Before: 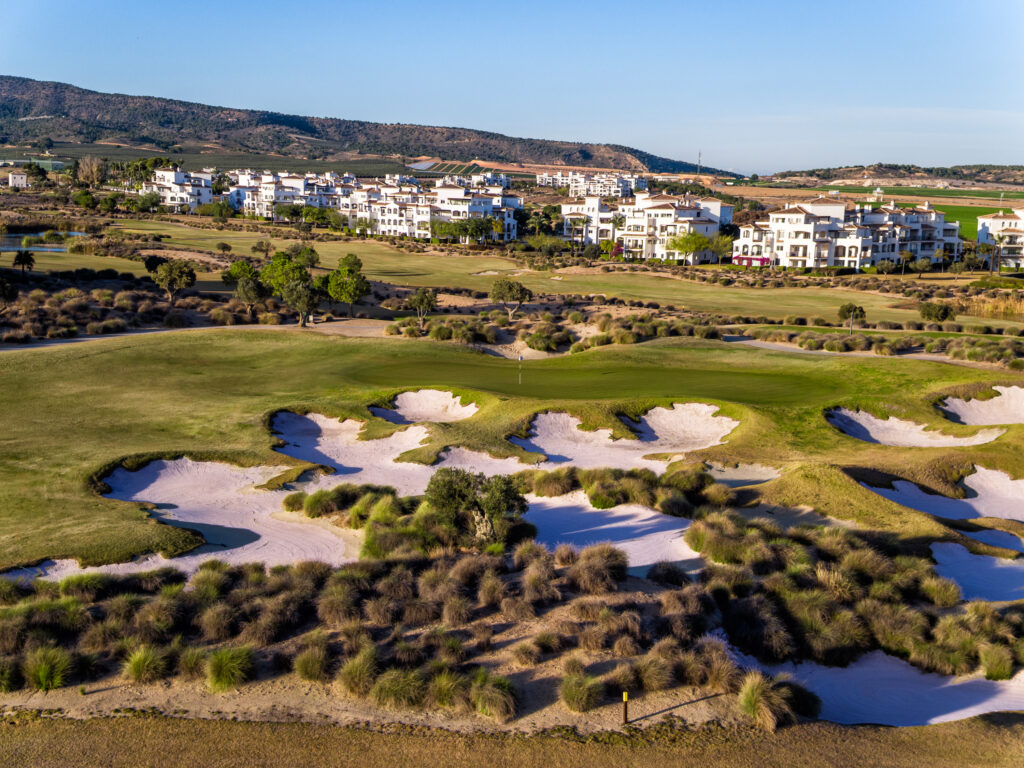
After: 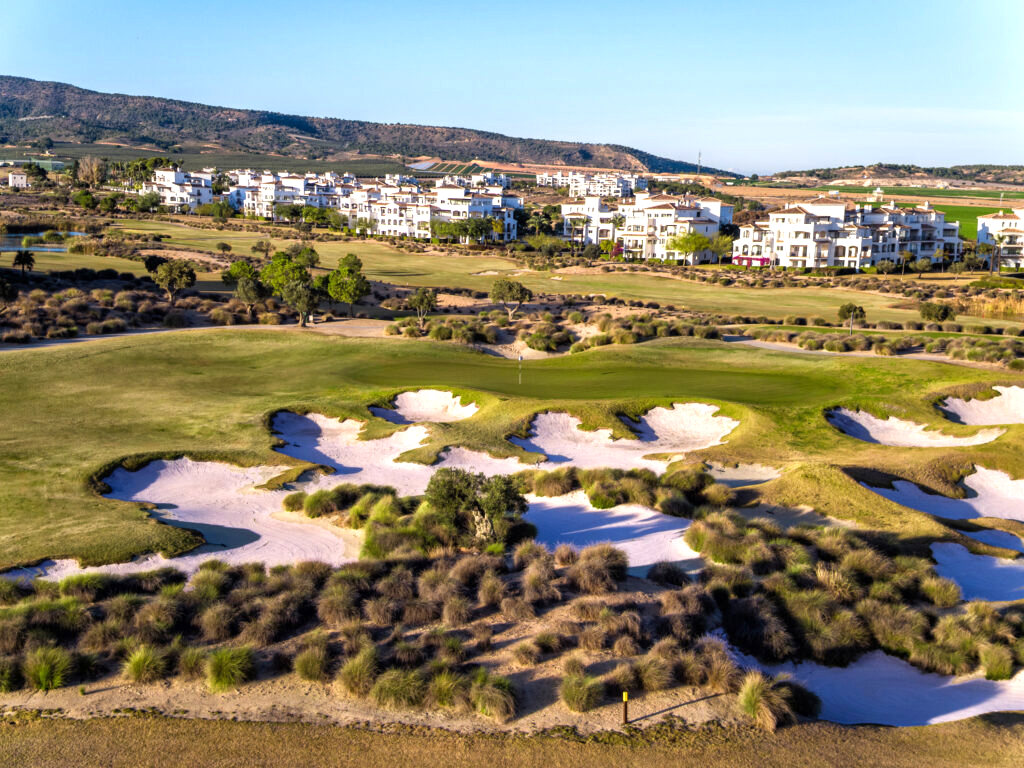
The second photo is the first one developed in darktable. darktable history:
exposure: exposure 0.495 EV, compensate highlight preservation false
